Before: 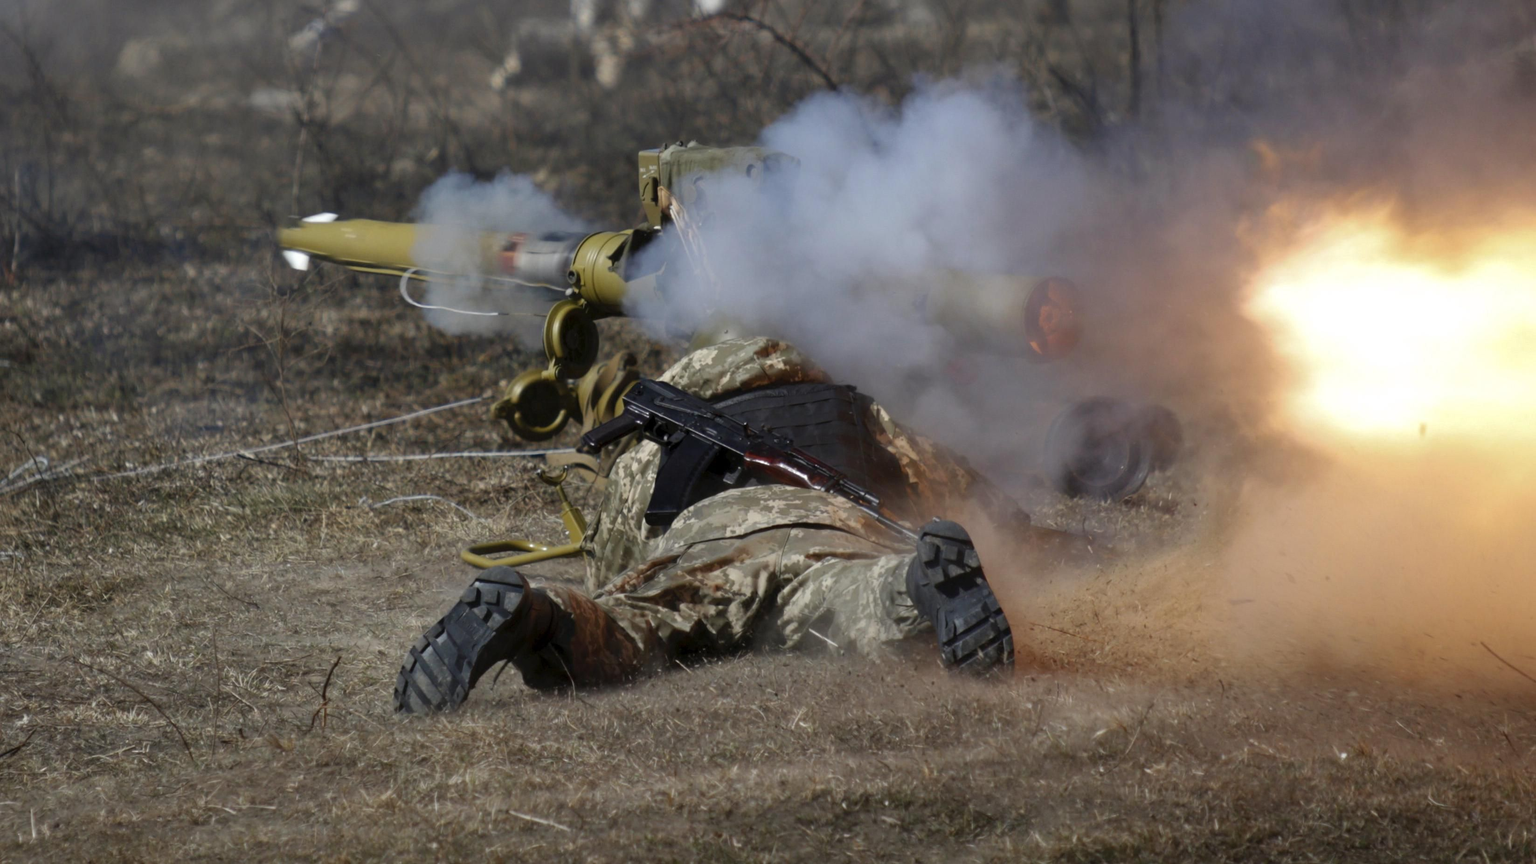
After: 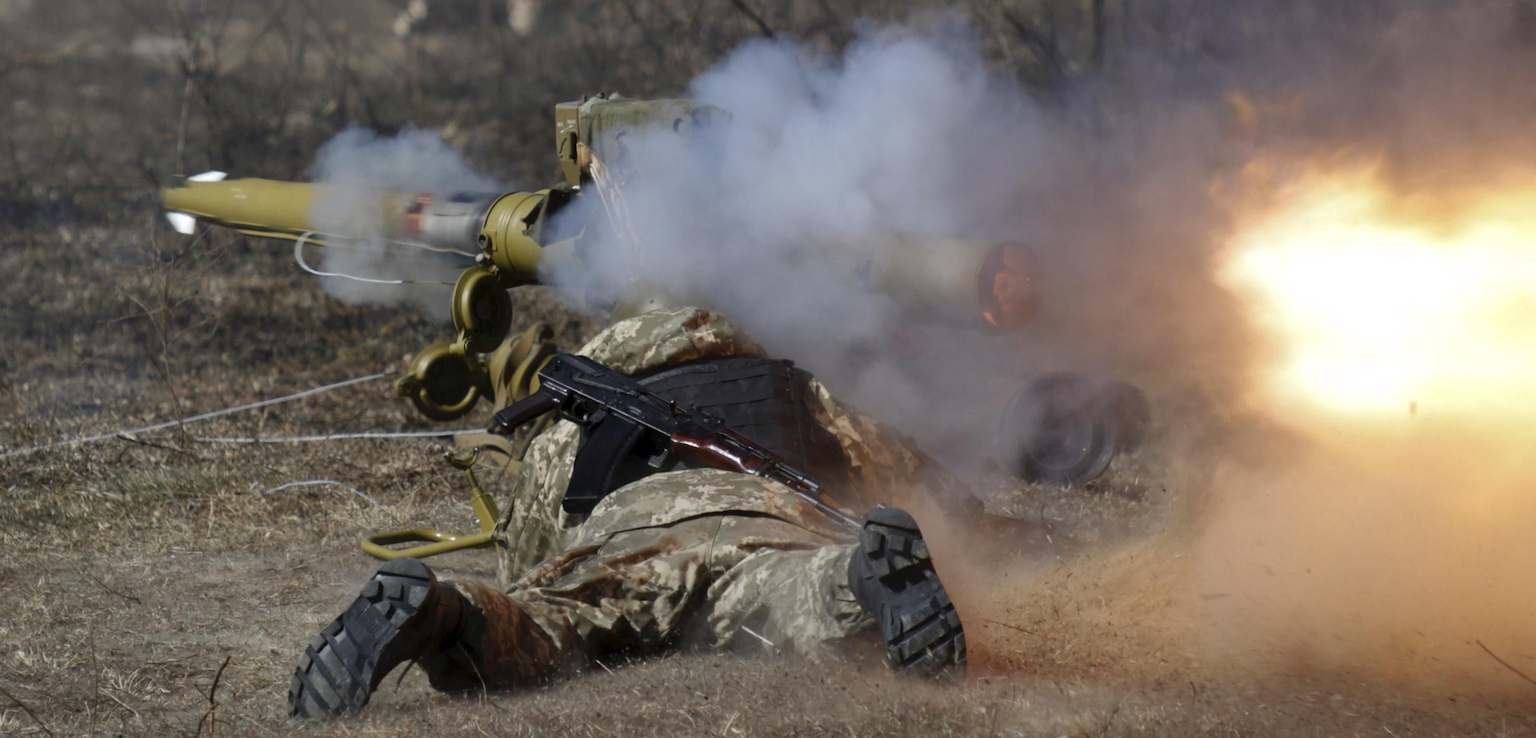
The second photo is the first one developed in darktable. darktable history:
crop: left 8.522%, top 6.569%, bottom 15.247%
